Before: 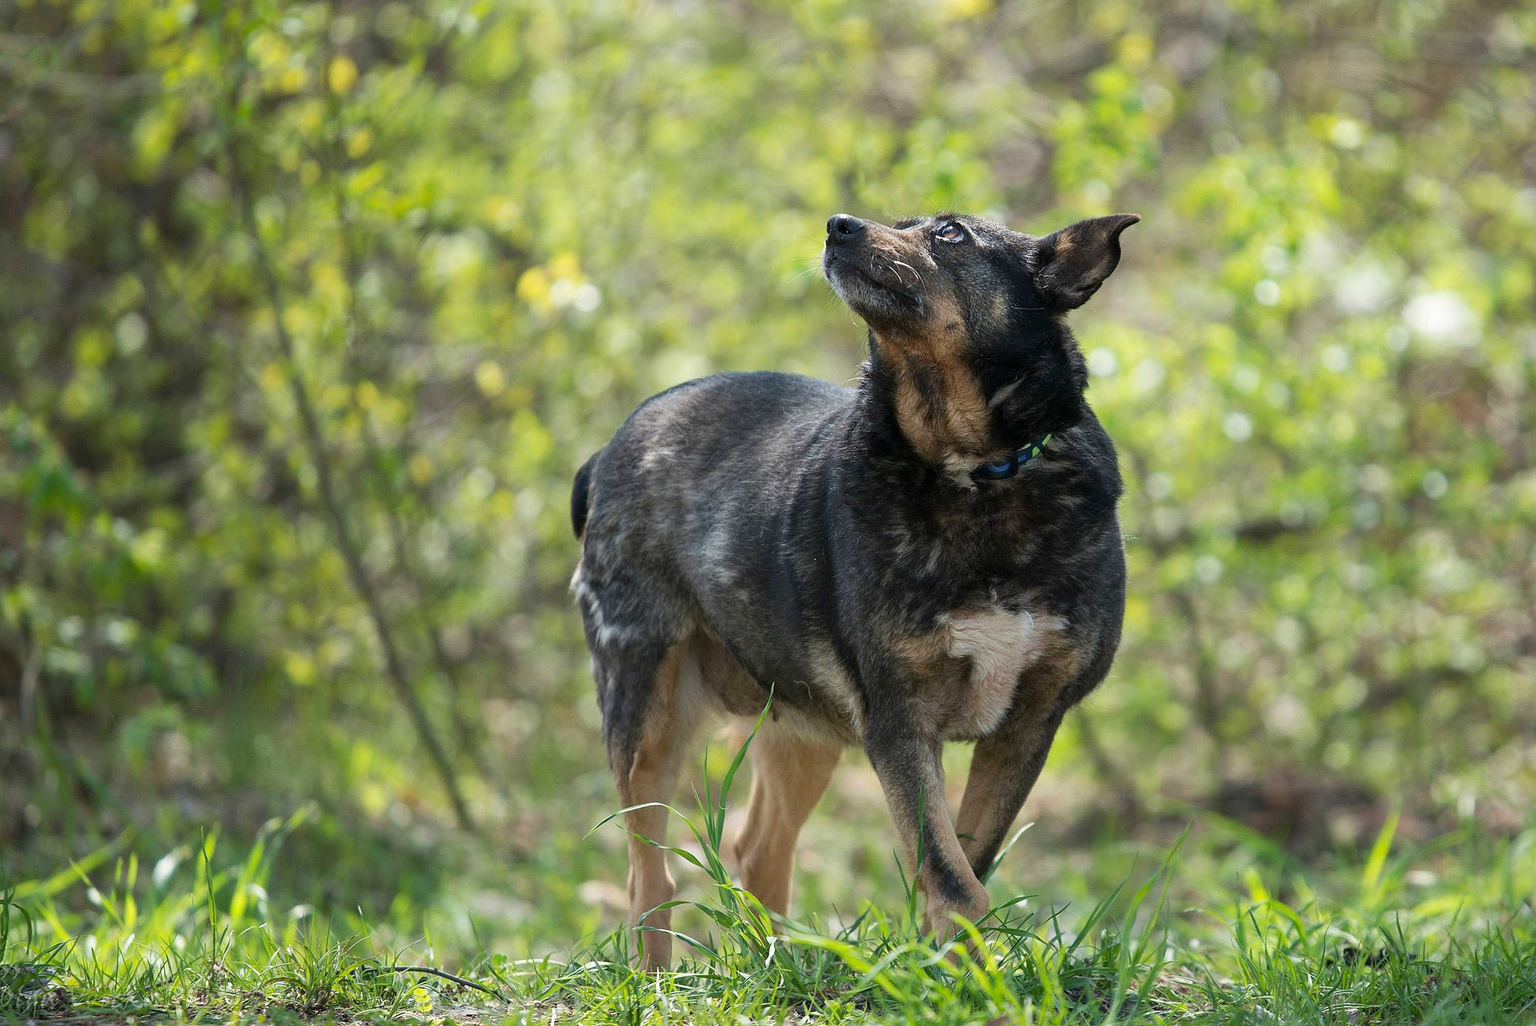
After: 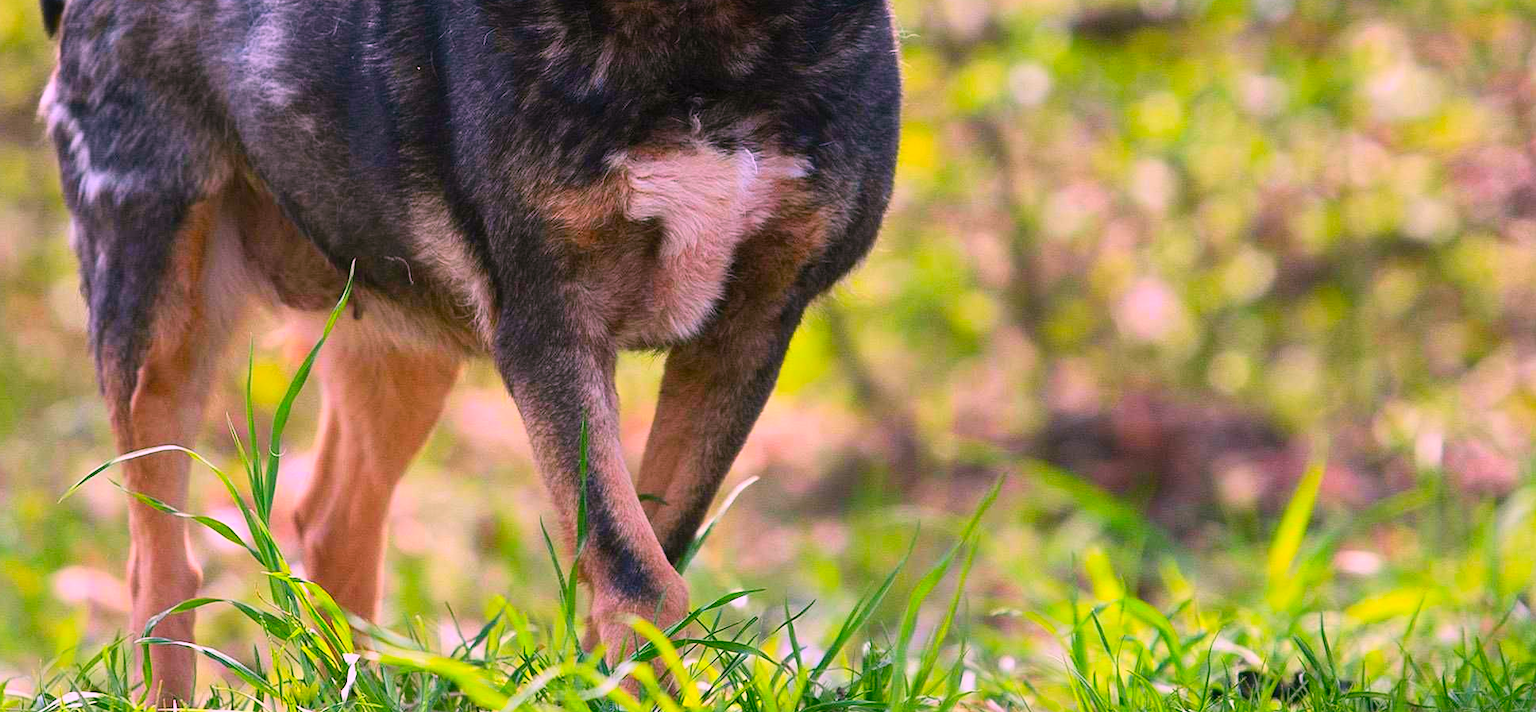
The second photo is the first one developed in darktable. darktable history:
exposure: exposure -0.116 EV, compensate exposure bias true, compensate highlight preservation false
color correction: highlights a* 19.5, highlights b* -11.53, saturation 1.69
contrast brightness saturation: contrast 0.2, brightness 0.16, saturation 0.22
crop and rotate: left 35.509%, top 50.238%, bottom 4.934%
